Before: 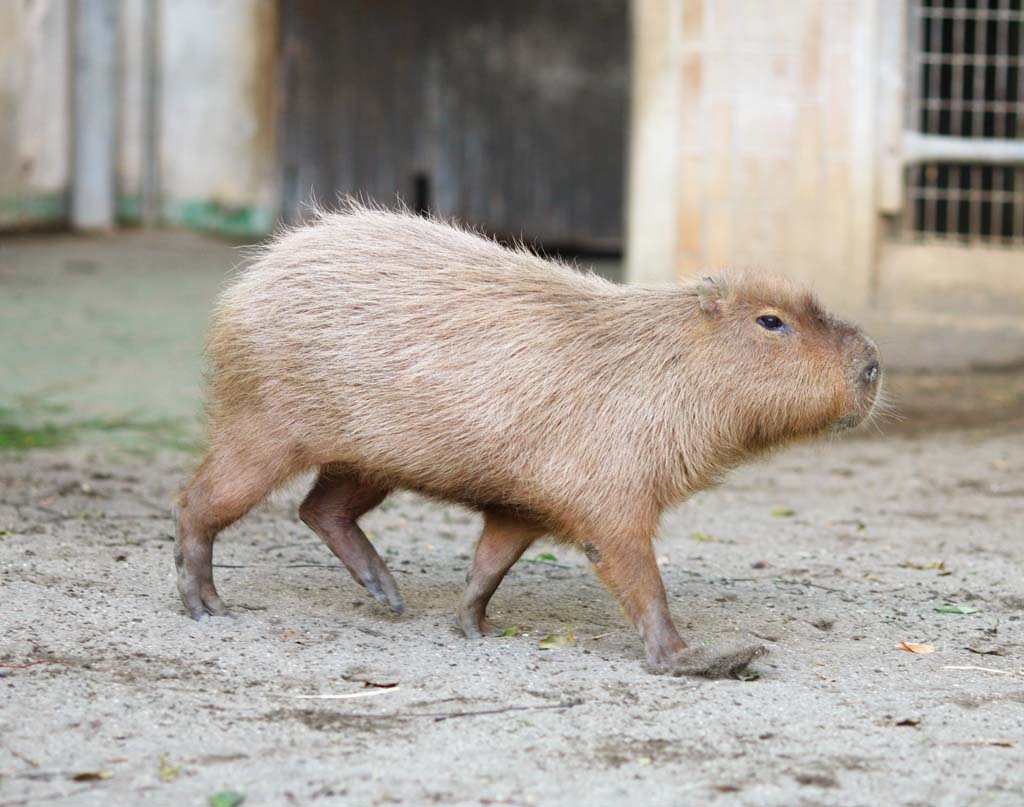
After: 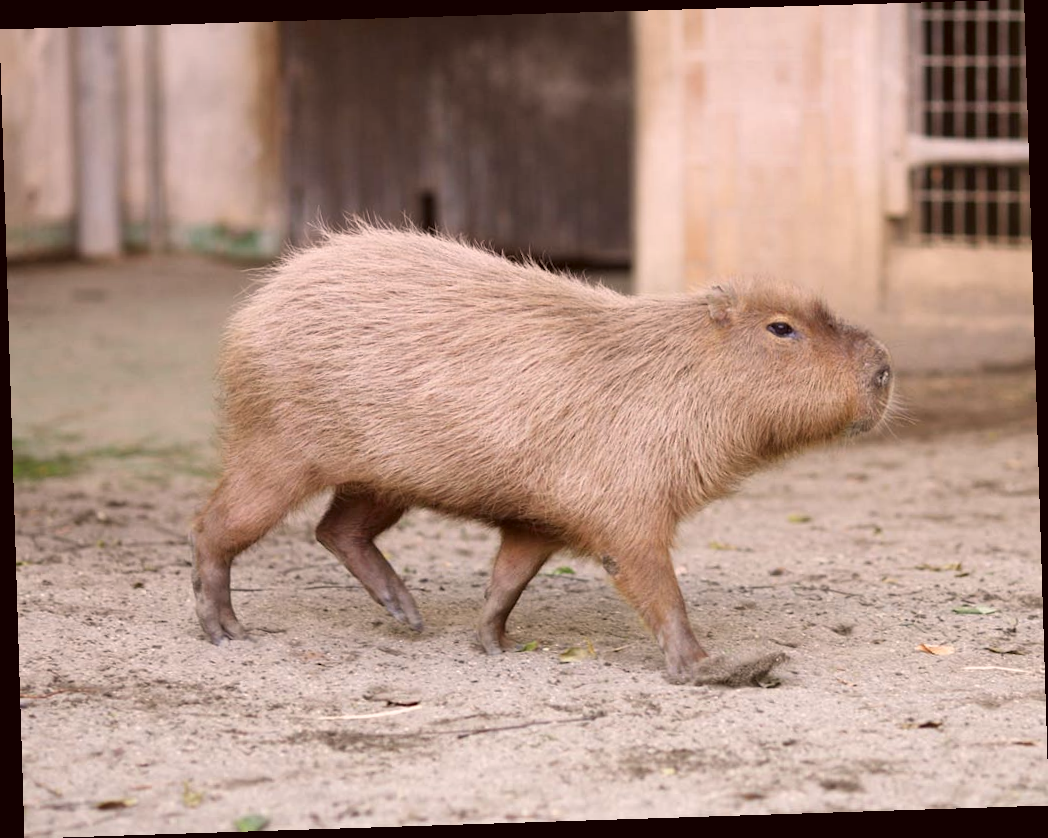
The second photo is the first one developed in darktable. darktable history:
graduated density: density 0.38 EV, hardness 21%, rotation -6.11°, saturation 32%
color correction: highlights a* 10.21, highlights b* 9.79, shadows a* 8.61, shadows b* 7.88, saturation 0.8
rotate and perspective: rotation -1.77°, lens shift (horizontal) 0.004, automatic cropping off
